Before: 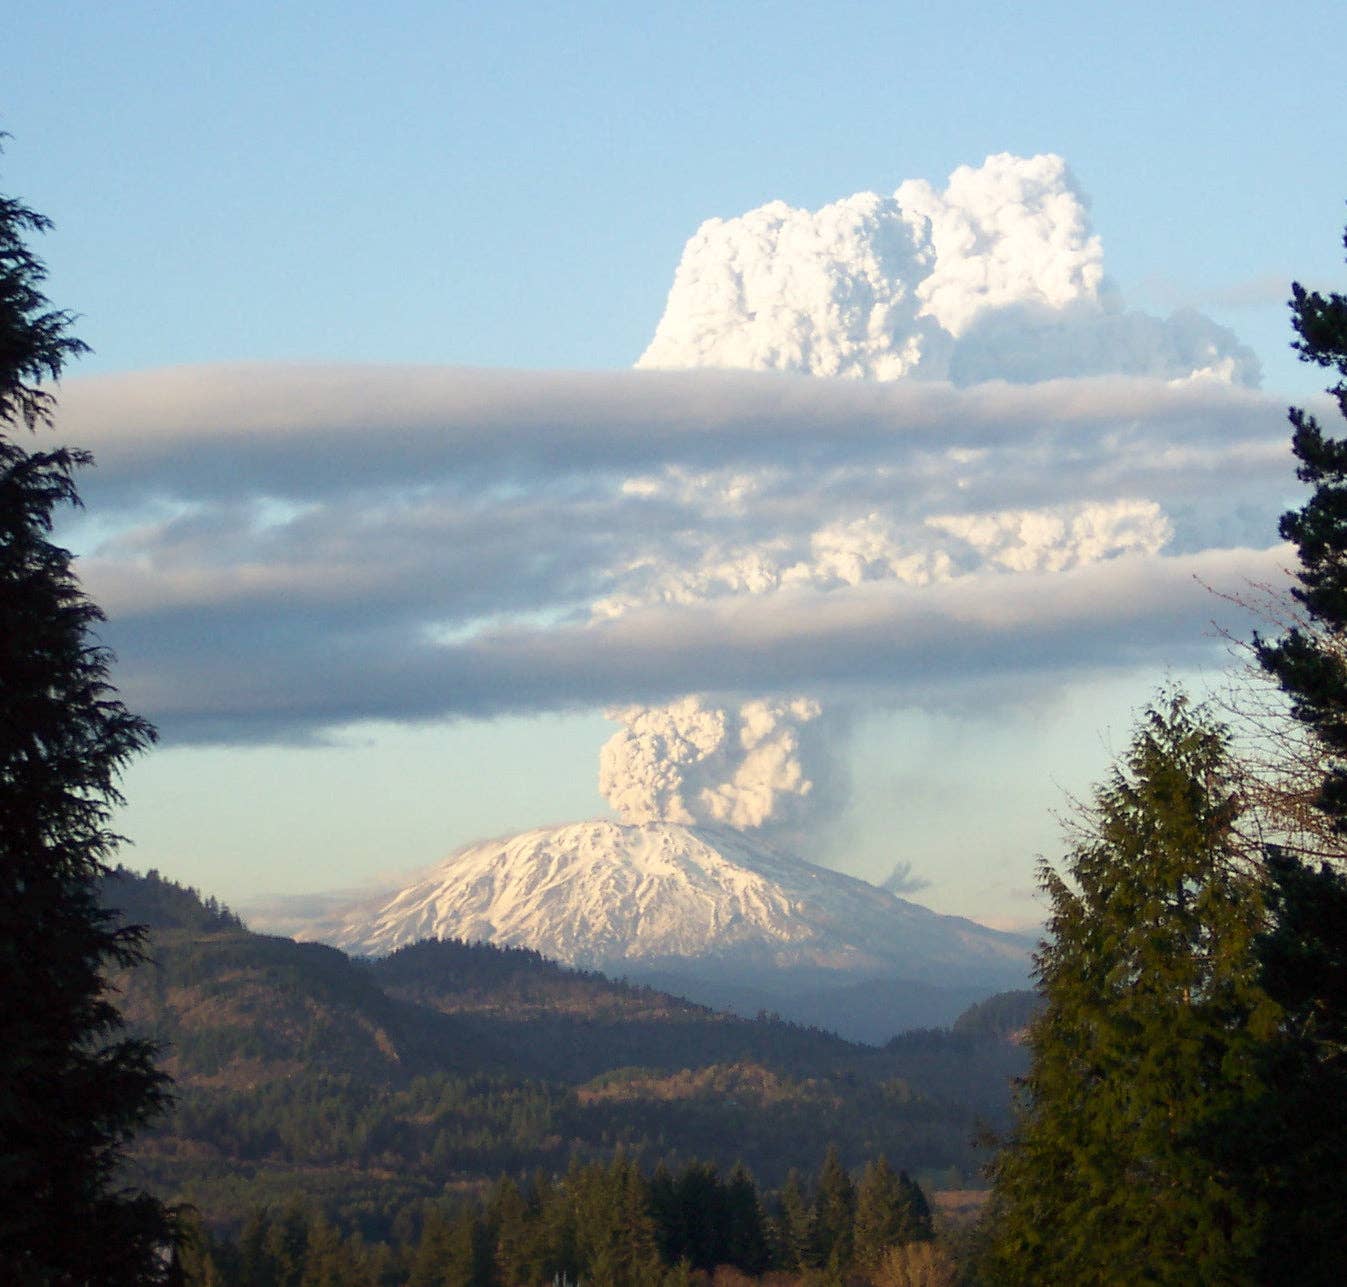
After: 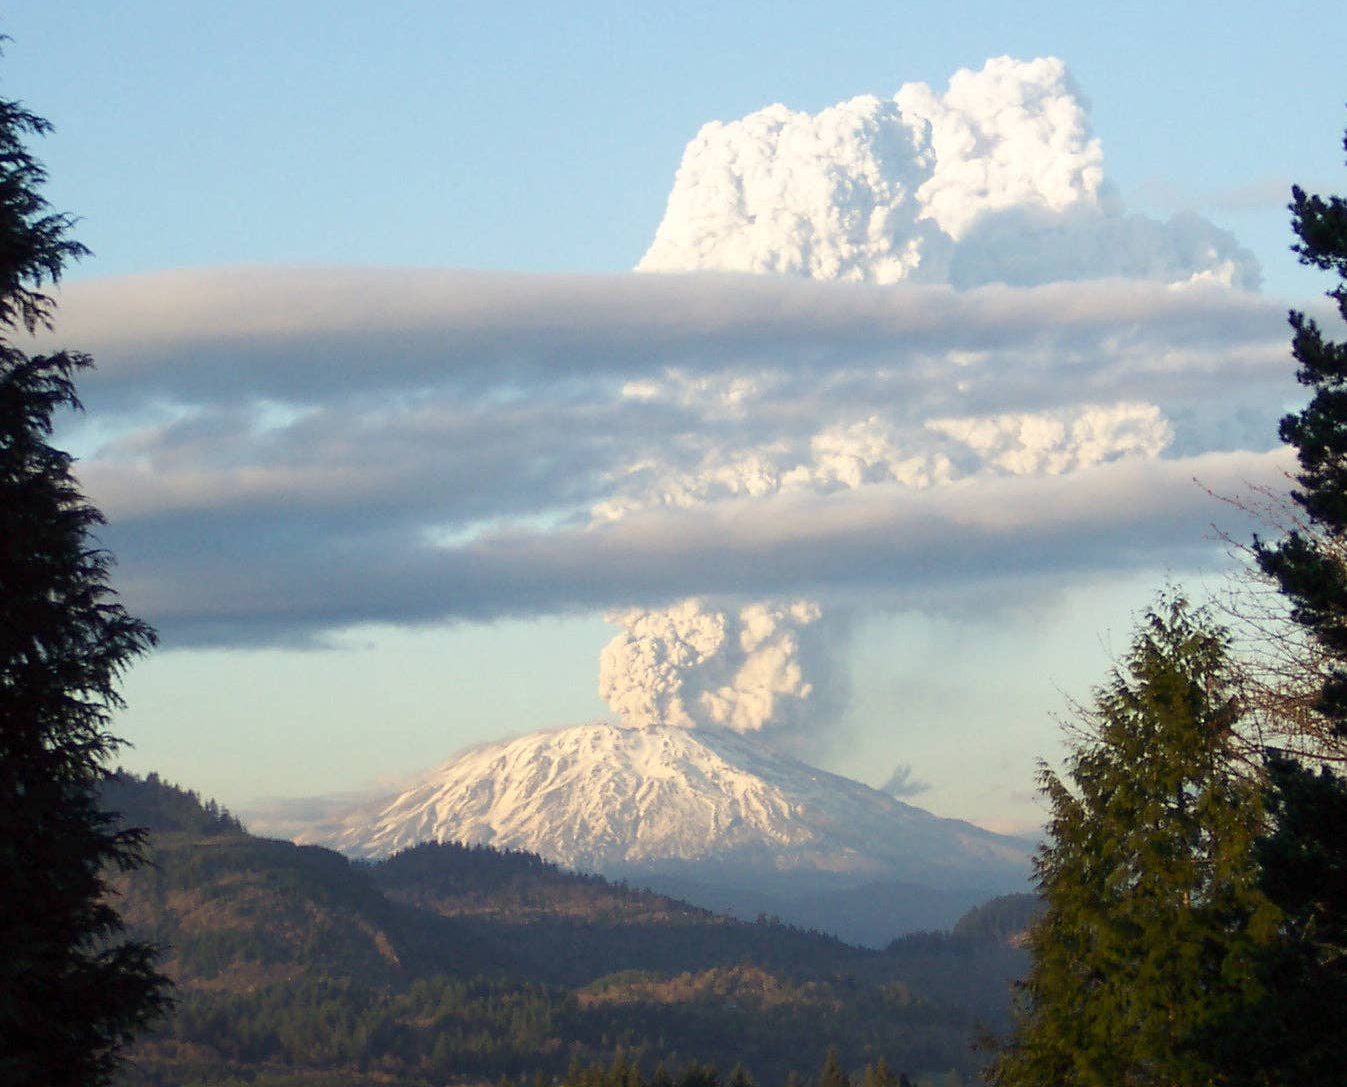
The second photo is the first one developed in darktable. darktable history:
crop: top 7.61%, bottom 7.885%
